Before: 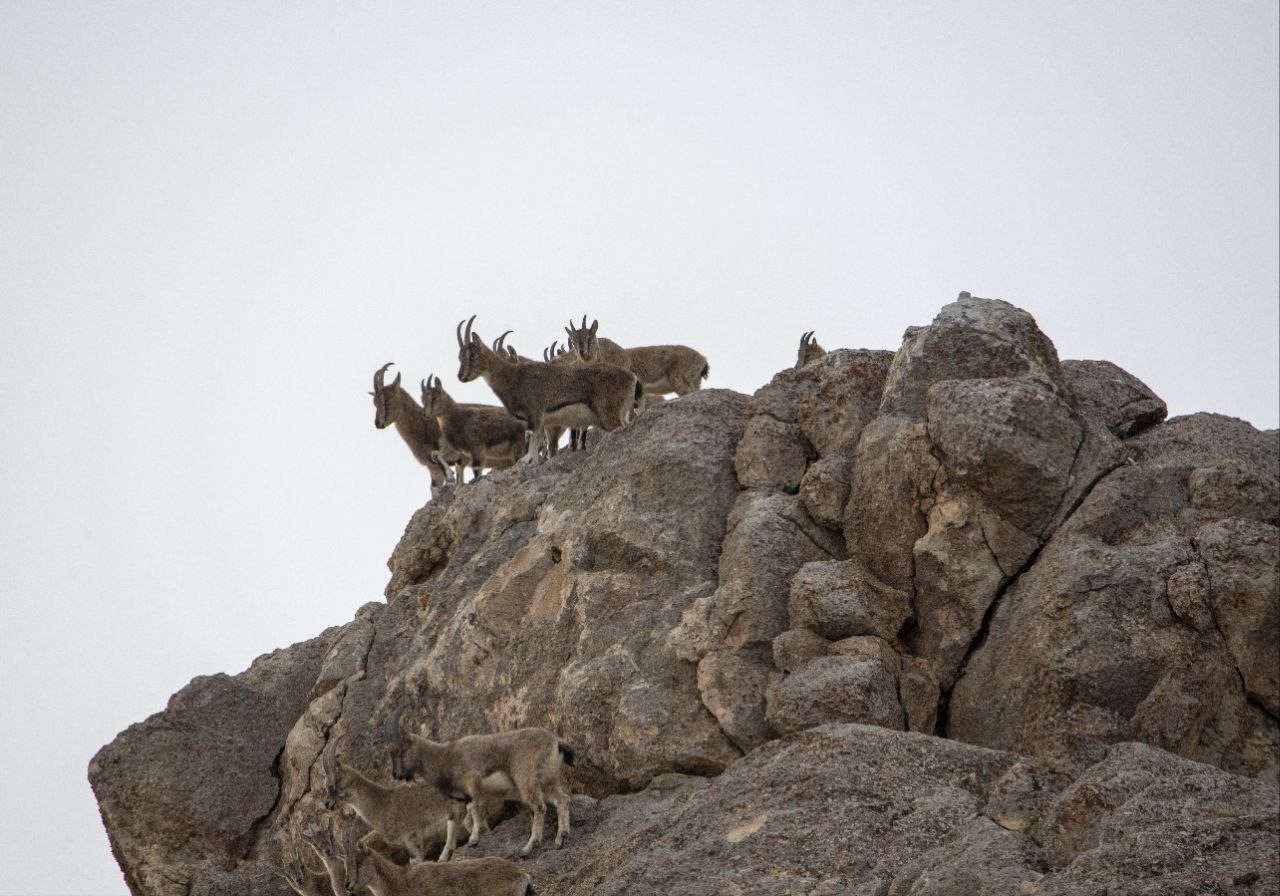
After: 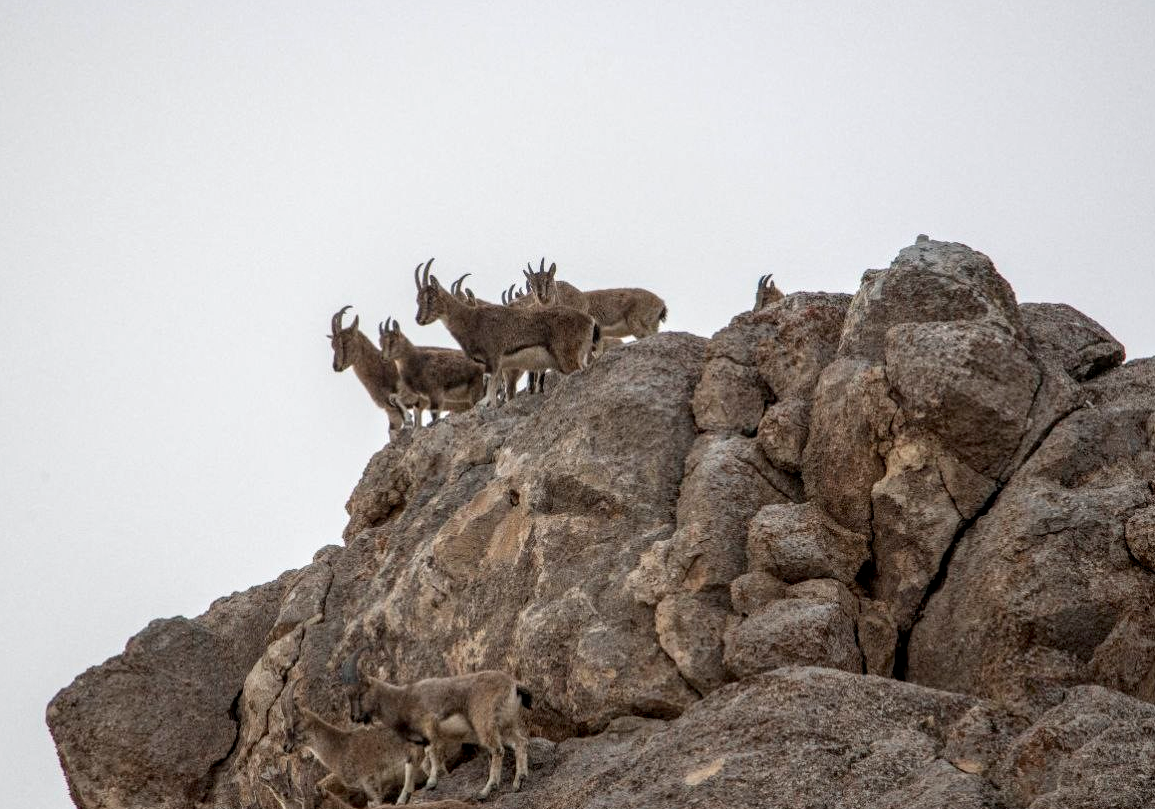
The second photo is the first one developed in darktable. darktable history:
local contrast: on, module defaults
crop: left 3.305%, top 6.436%, right 6.389%, bottom 3.258%
